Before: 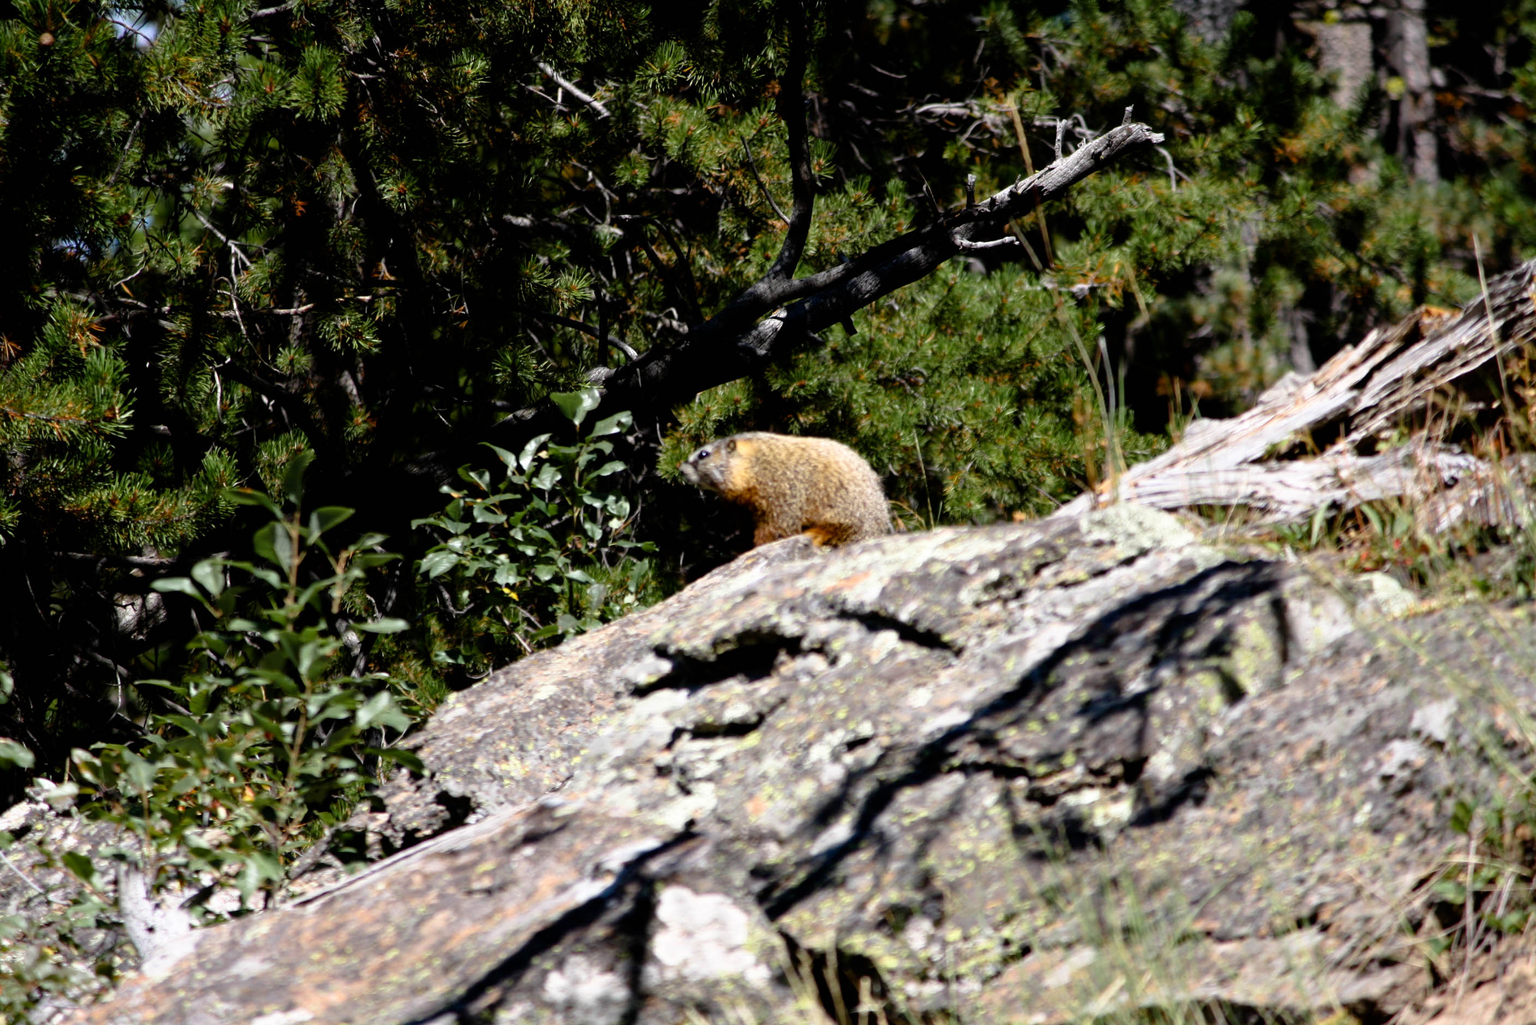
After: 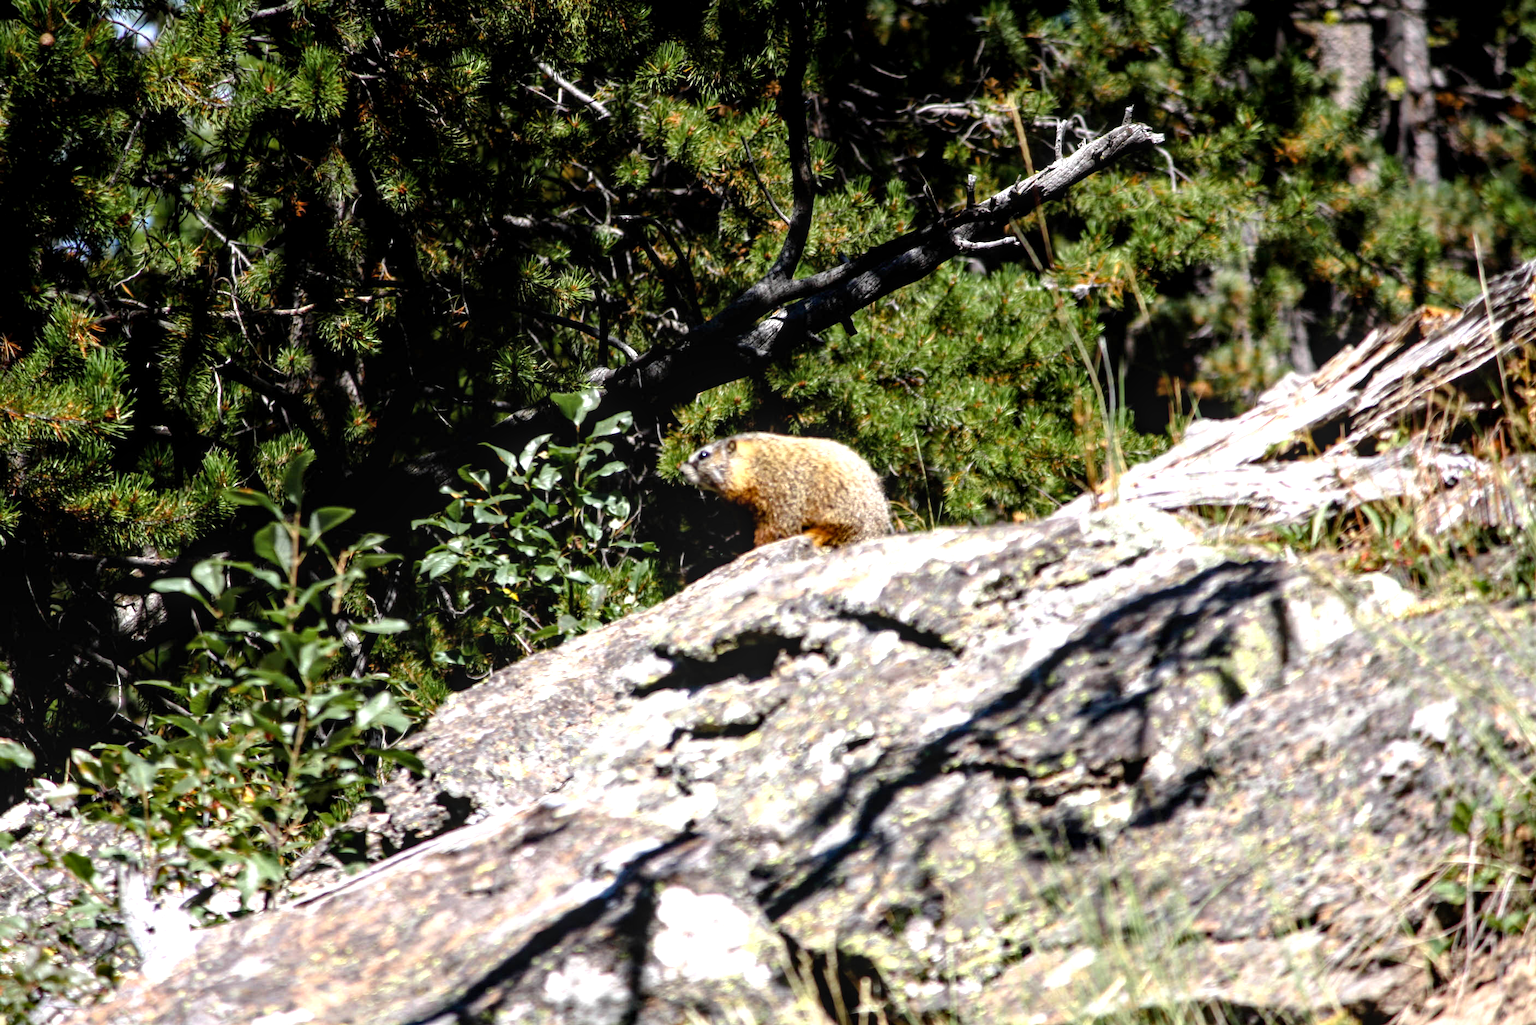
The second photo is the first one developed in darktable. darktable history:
vignetting: fall-off start 116.11%, fall-off radius 58.48%
exposure: exposure 0.669 EV, compensate highlight preservation false
local contrast: on, module defaults
